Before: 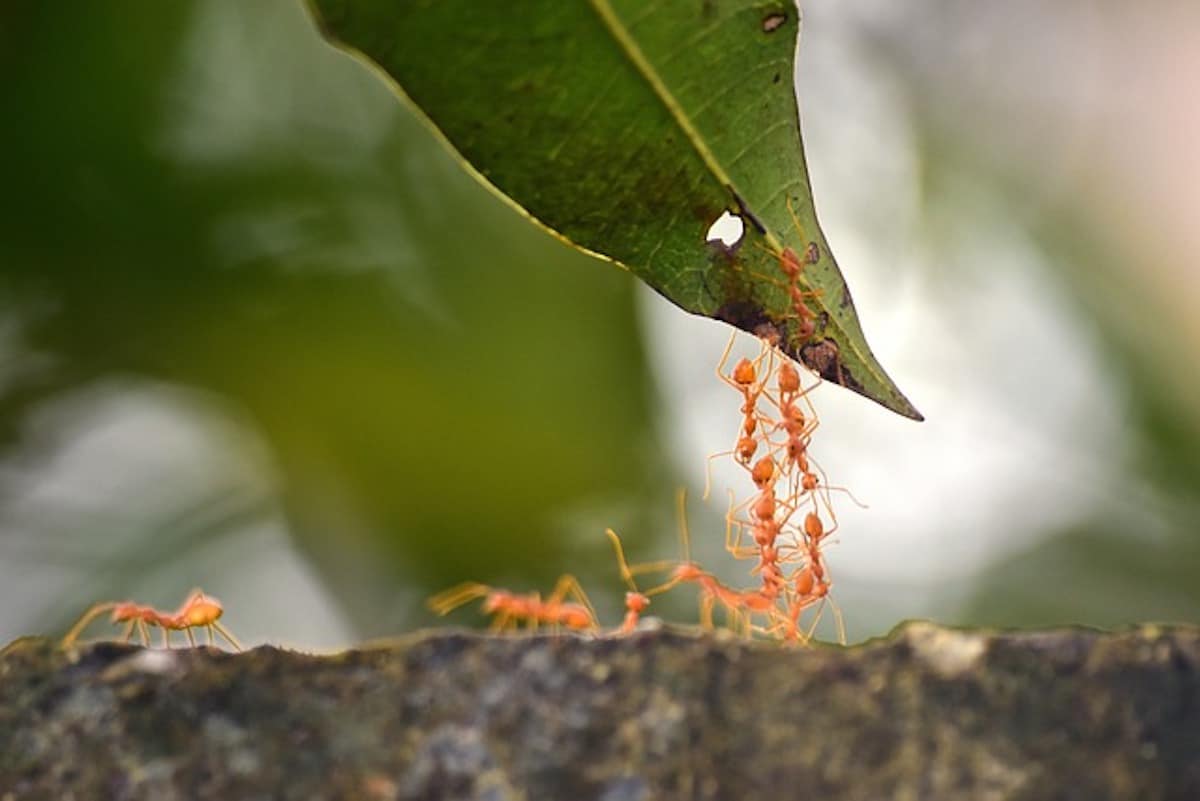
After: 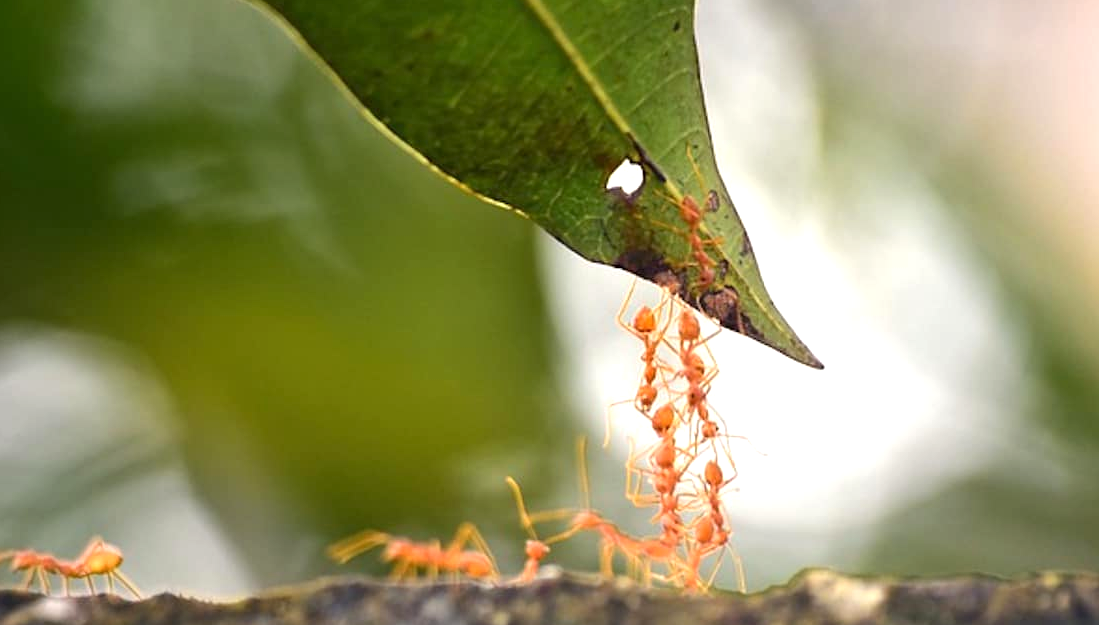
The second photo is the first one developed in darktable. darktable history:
exposure: black level correction 0.001, exposure 0.499 EV, compensate highlight preservation false
crop: left 8.385%, top 6.608%, bottom 15.285%
